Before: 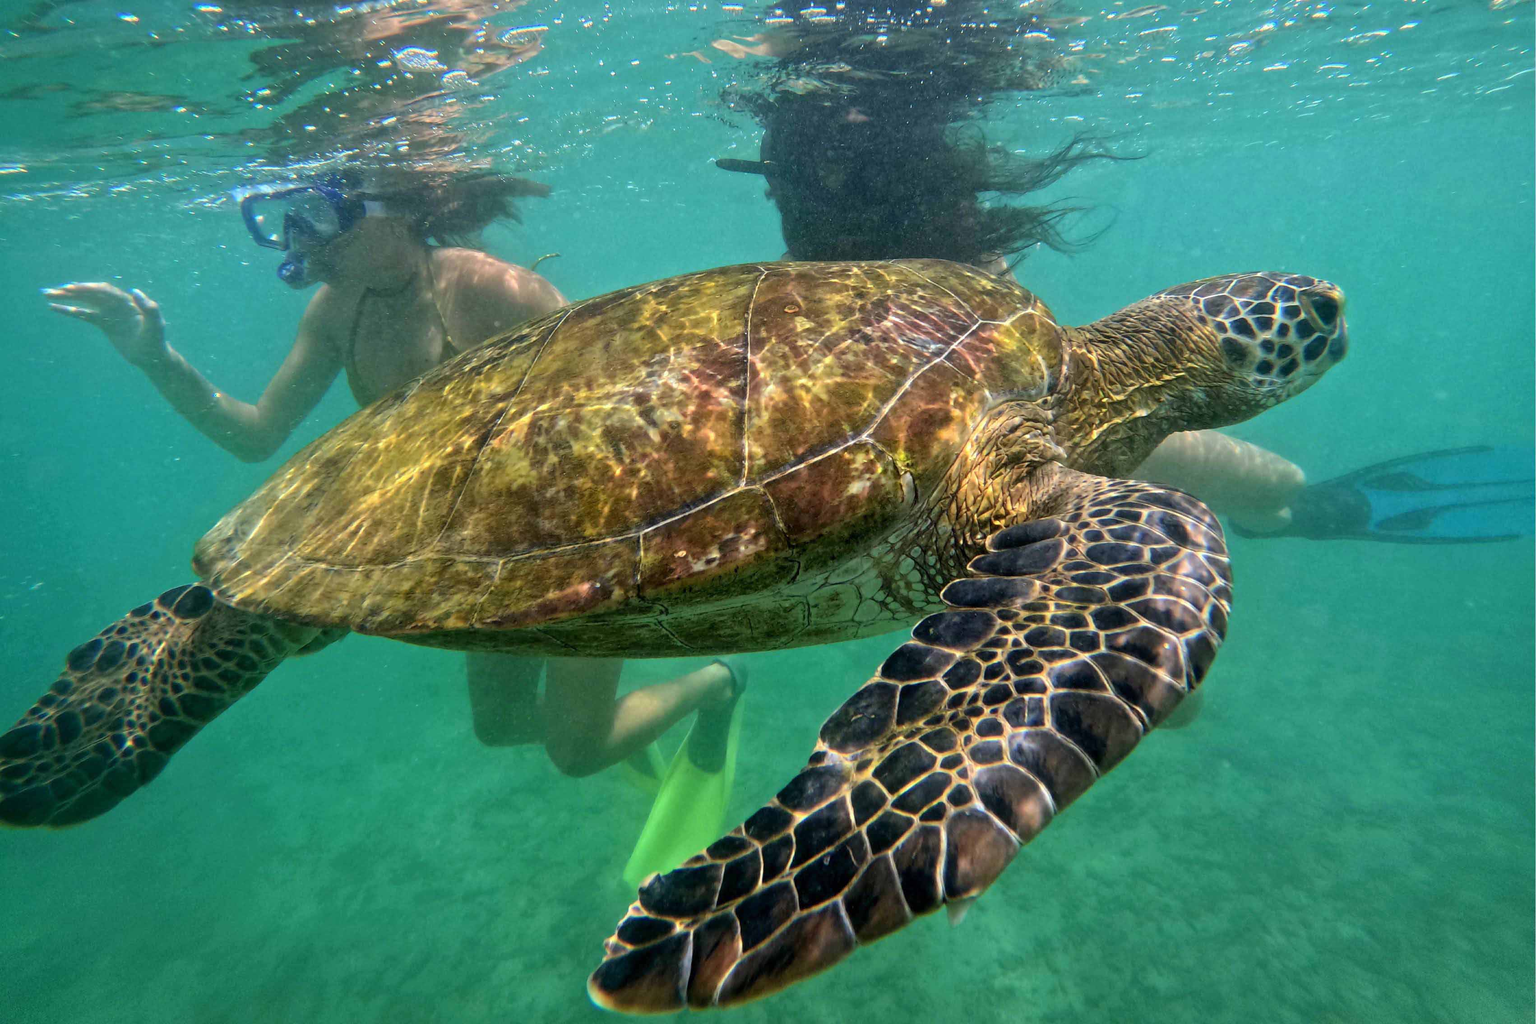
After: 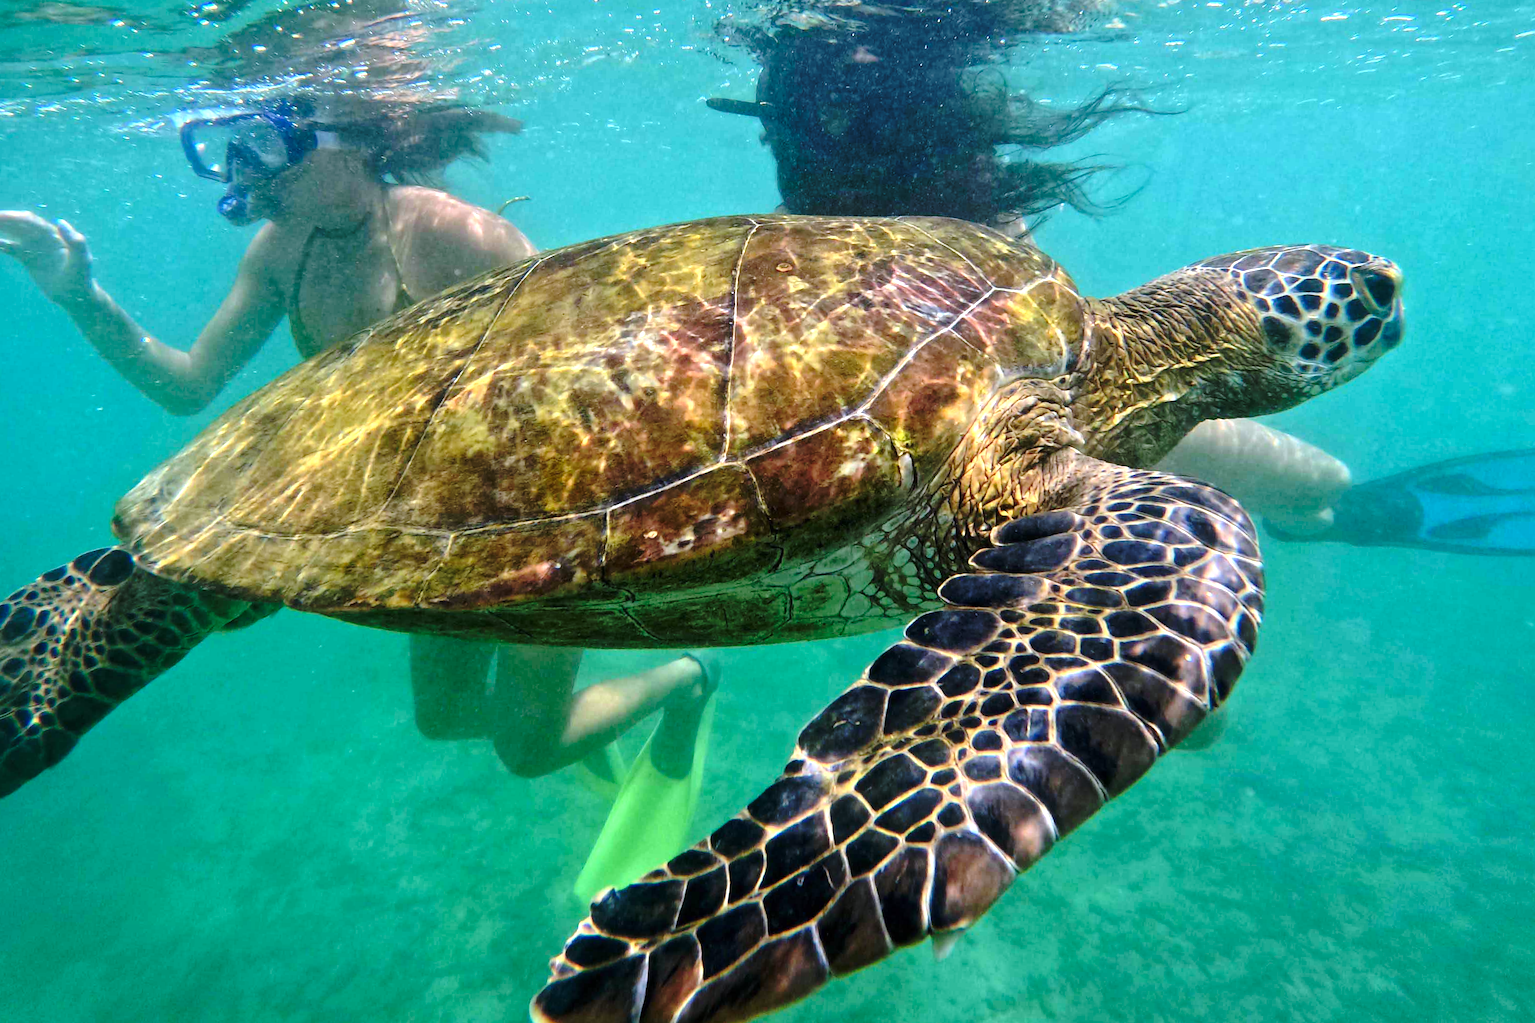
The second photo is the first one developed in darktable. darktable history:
exposure: exposure 0.6 EV, compensate highlight preservation false
base curve: curves: ch0 [(0, 0) (0.073, 0.04) (0.157, 0.139) (0.492, 0.492) (0.758, 0.758) (1, 1)], preserve colors none
rotate and perspective: rotation 0.192°, lens shift (horizontal) -0.015, crop left 0.005, crop right 0.996, crop top 0.006, crop bottom 0.99
white balance: red 1.004, blue 1.024
color calibration: illuminant as shot in camera, x 0.358, y 0.373, temperature 4628.91 K
sharpen: radius 2.883, amount 0.868, threshold 47.523
crop and rotate: angle -1.96°, left 3.097%, top 4.154%, right 1.586%, bottom 0.529%
